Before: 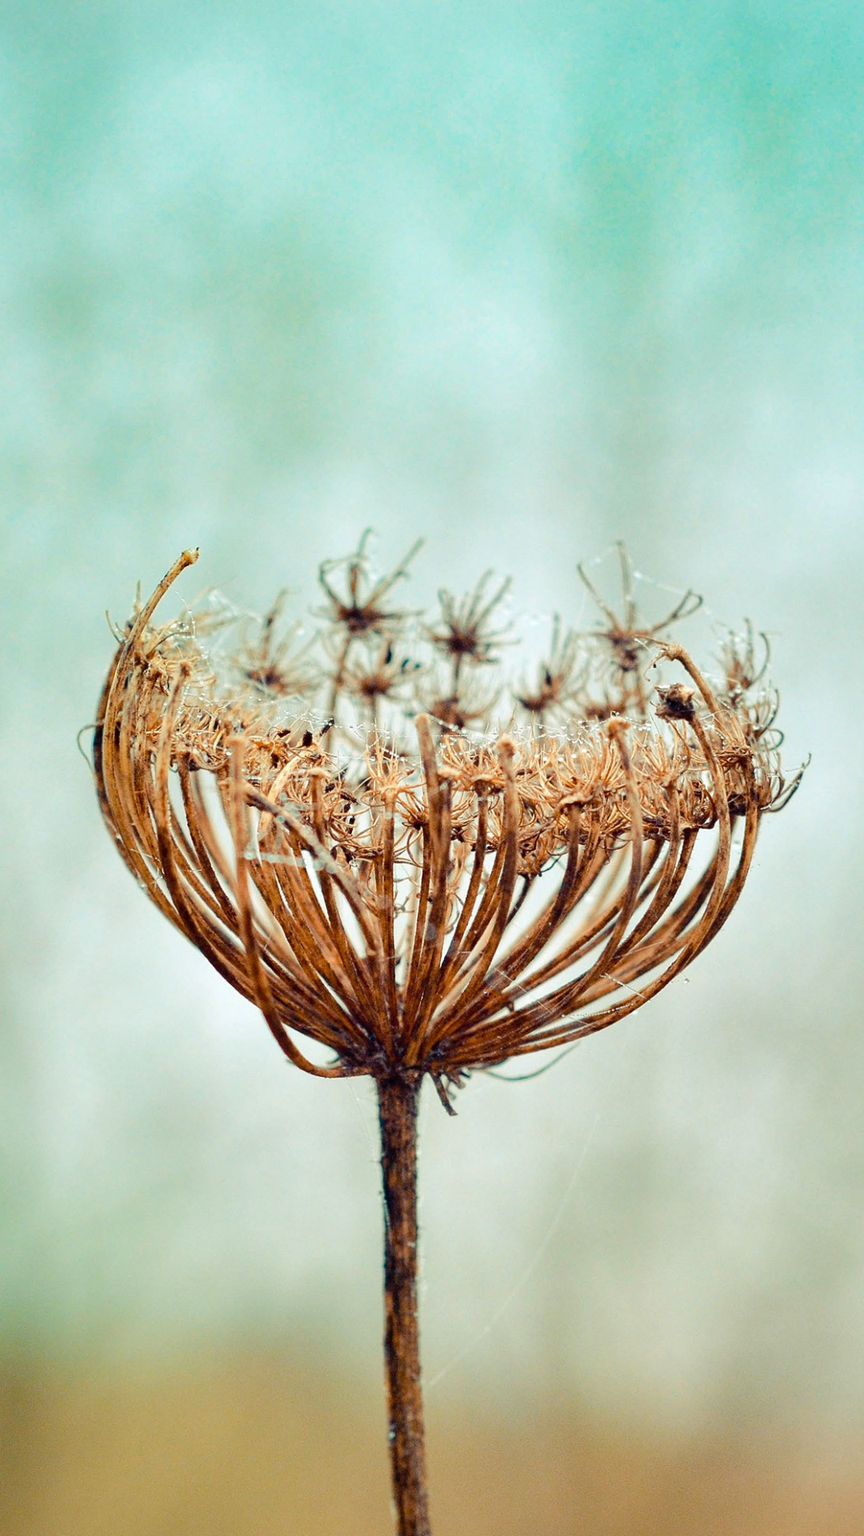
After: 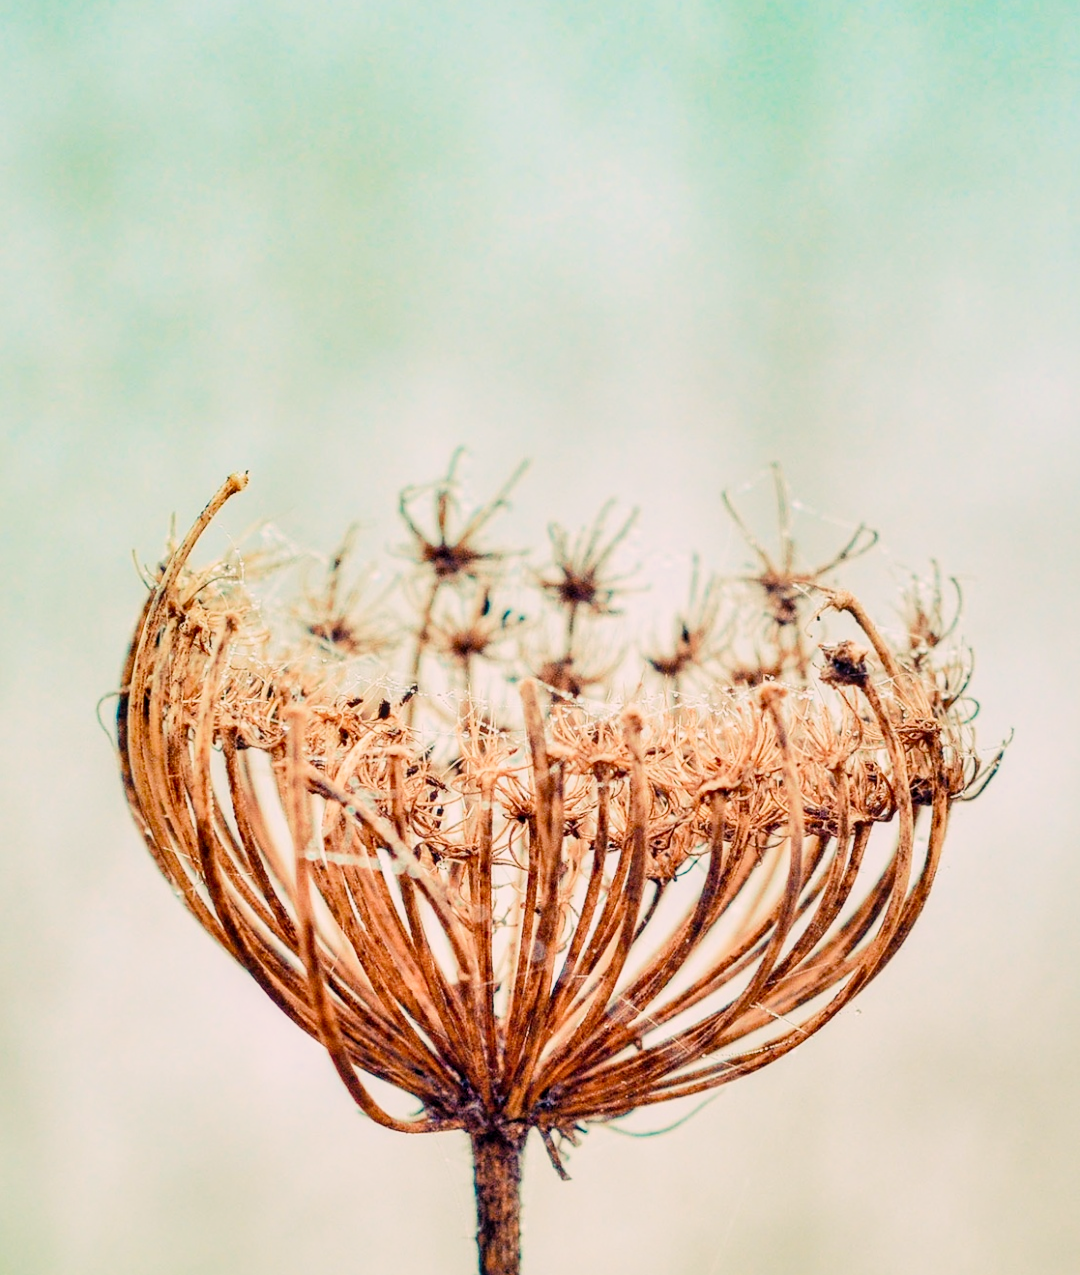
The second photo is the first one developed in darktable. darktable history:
velvia: on, module defaults
local contrast: on, module defaults
shadows and highlights: shadows 35.12, highlights -34.81, soften with gaussian
exposure: black level correction 0, exposure 1.441 EV, compensate highlight preservation false
crop: top 11.164%, bottom 22.41%
filmic rgb: black relative exposure -6.94 EV, white relative exposure 5.67 EV, hardness 2.85, iterations of high-quality reconstruction 0
color correction: highlights a* 7.58, highlights b* 3.94
